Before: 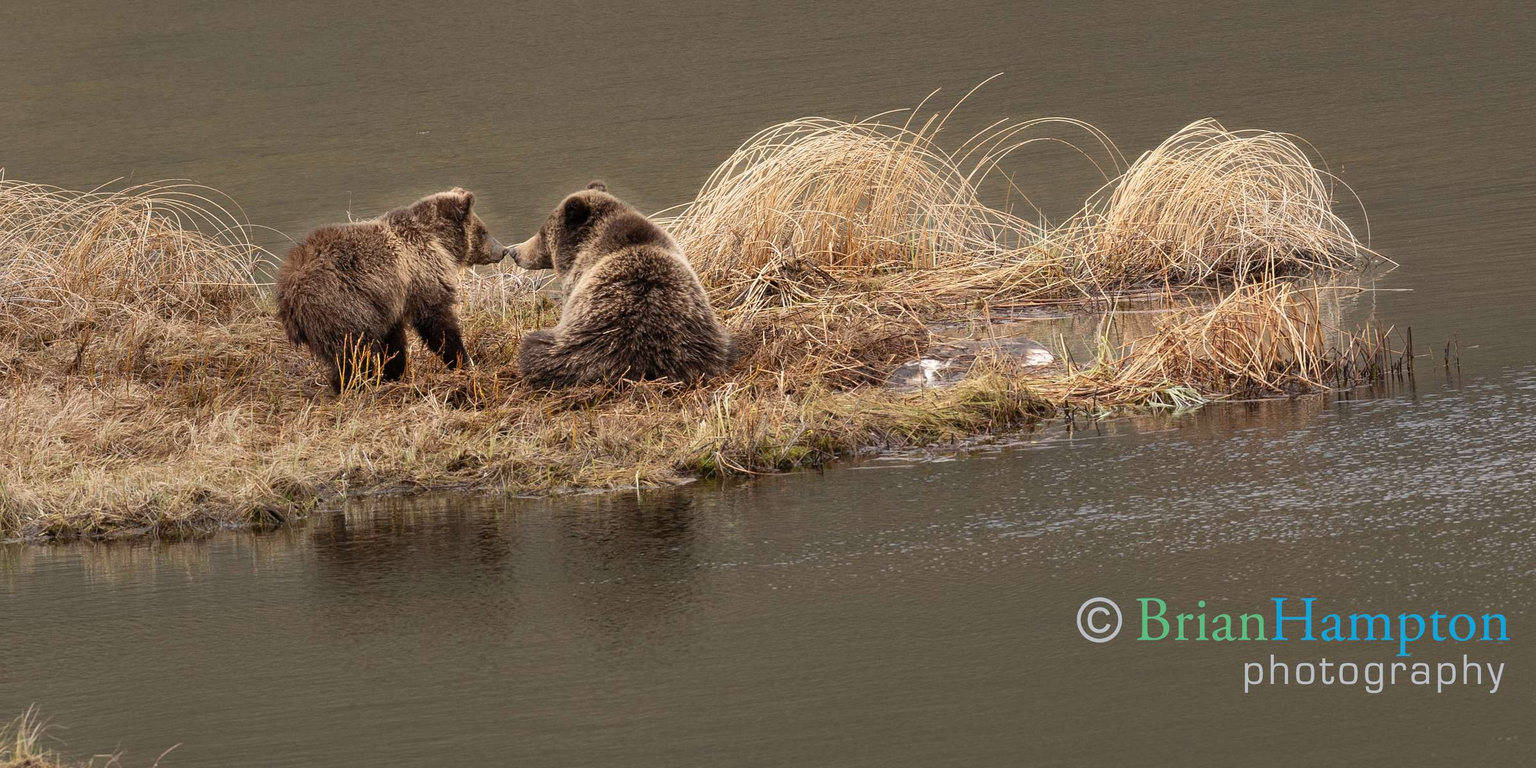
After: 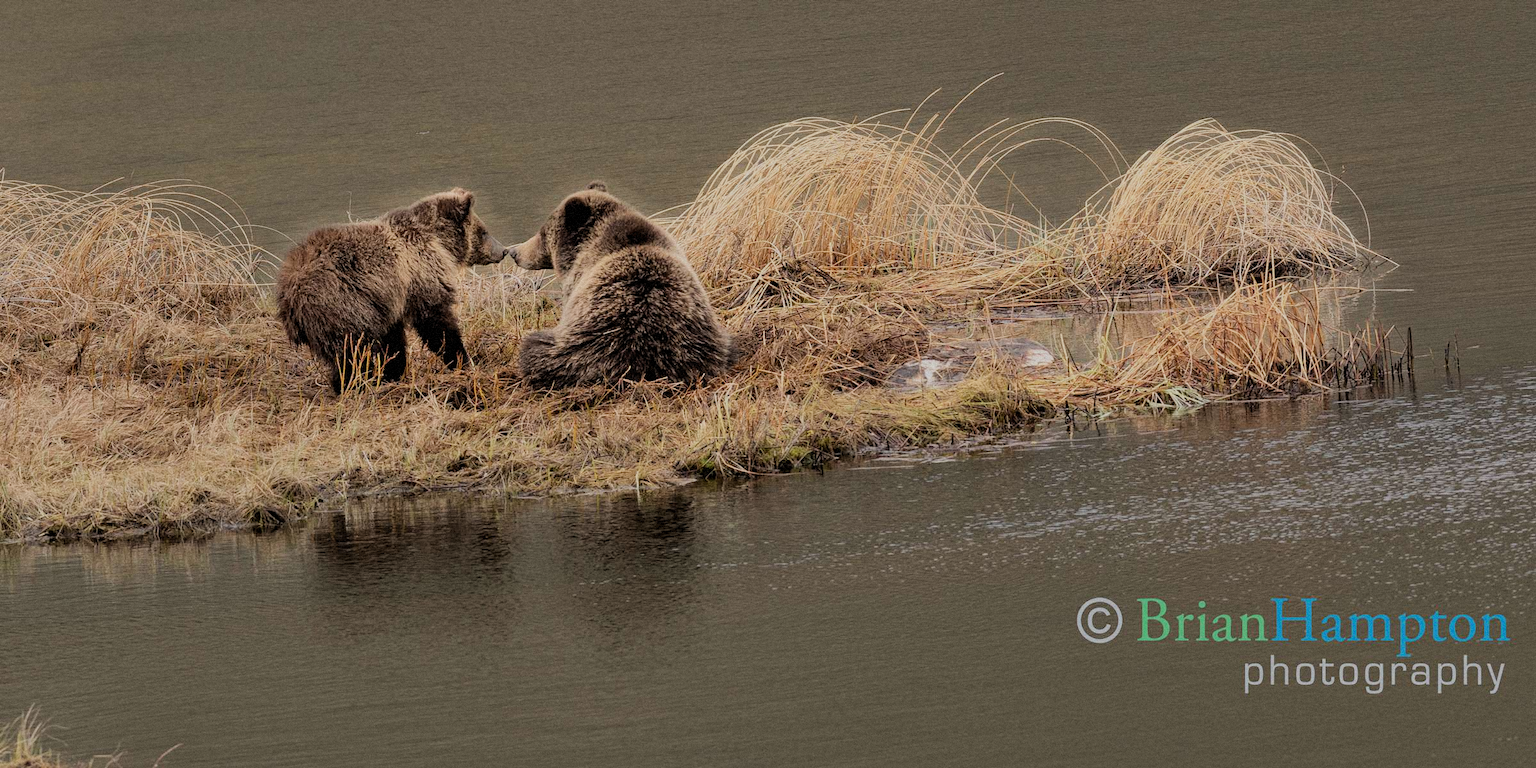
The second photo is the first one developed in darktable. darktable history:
grain: mid-tones bias 0%
filmic rgb: black relative exposure -6.15 EV, white relative exposure 6.96 EV, hardness 2.23, color science v6 (2022)
